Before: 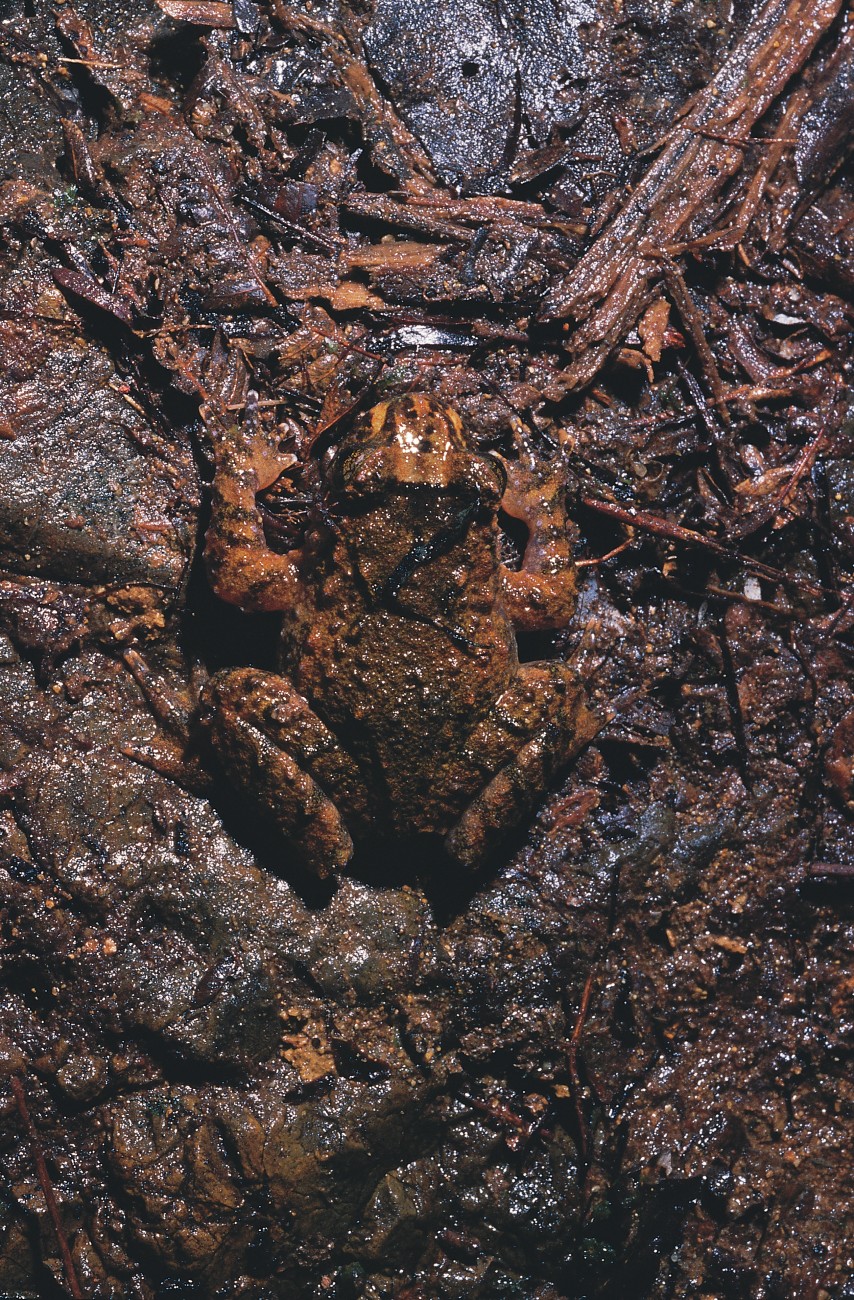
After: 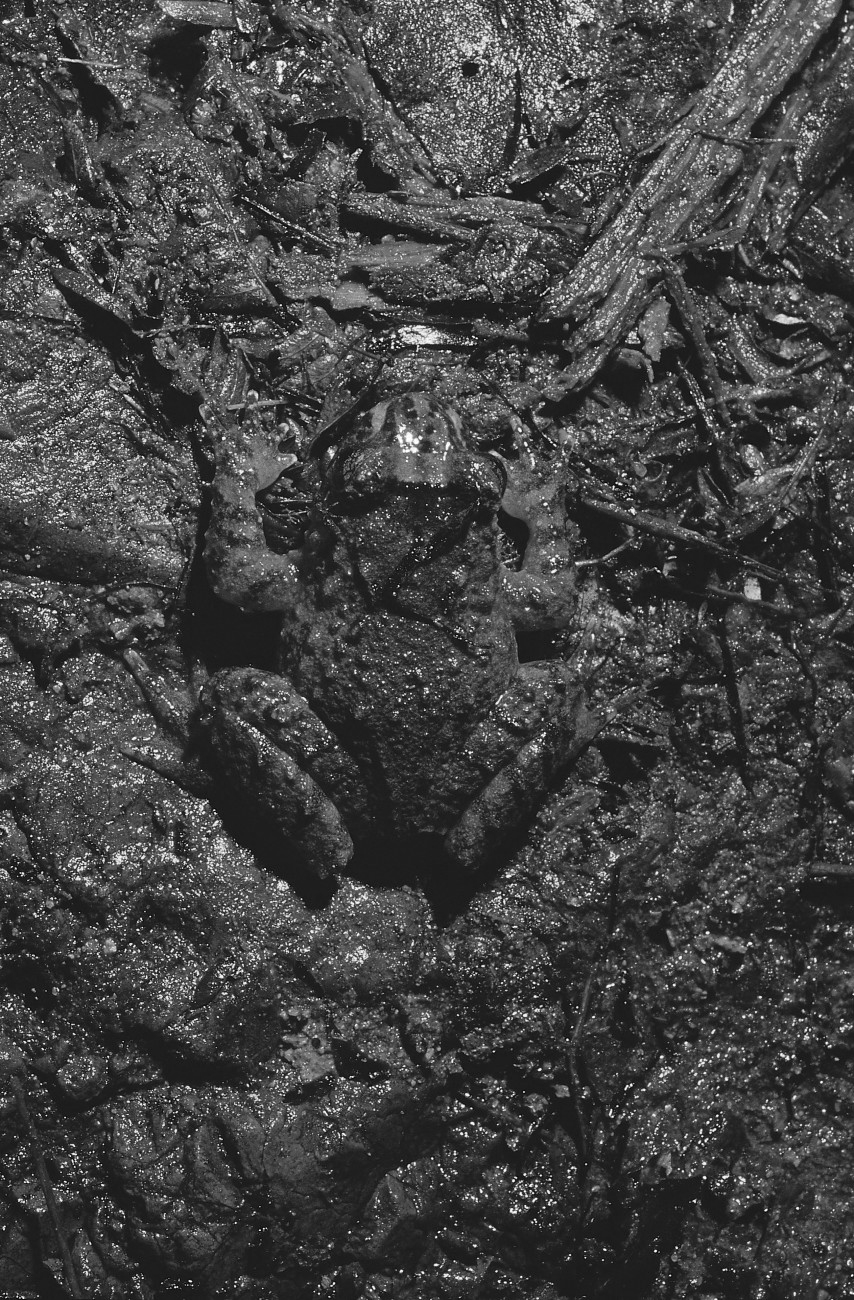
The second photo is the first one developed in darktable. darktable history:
white balance: red 1.138, green 0.996, blue 0.812
color zones: curves: ch0 [(0.002, 0.593) (0.143, 0.417) (0.285, 0.541) (0.455, 0.289) (0.608, 0.327) (0.727, 0.283) (0.869, 0.571) (1, 0.603)]; ch1 [(0, 0) (0.143, 0) (0.286, 0) (0.429, 0) (0.571, 0) (0.714, 0) (0.857, 0)]
